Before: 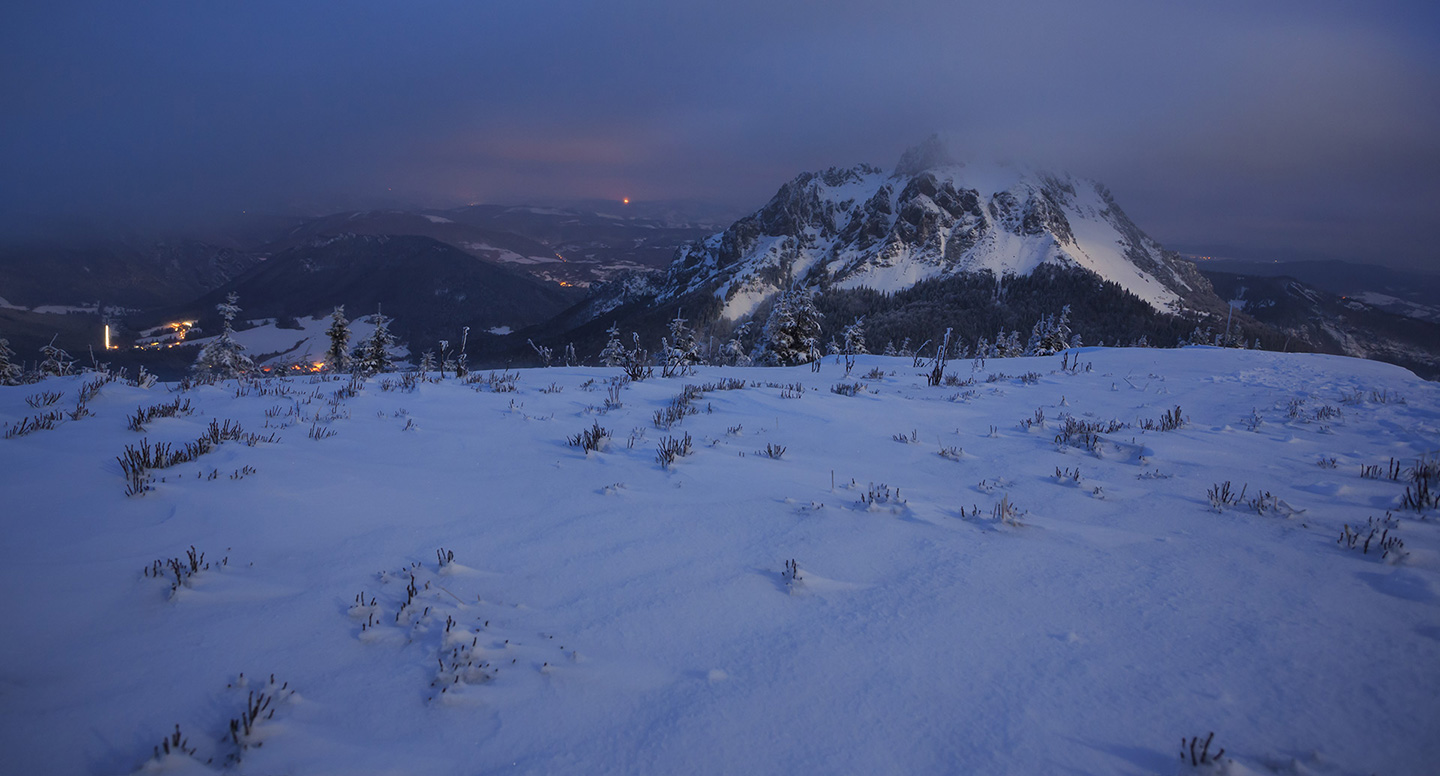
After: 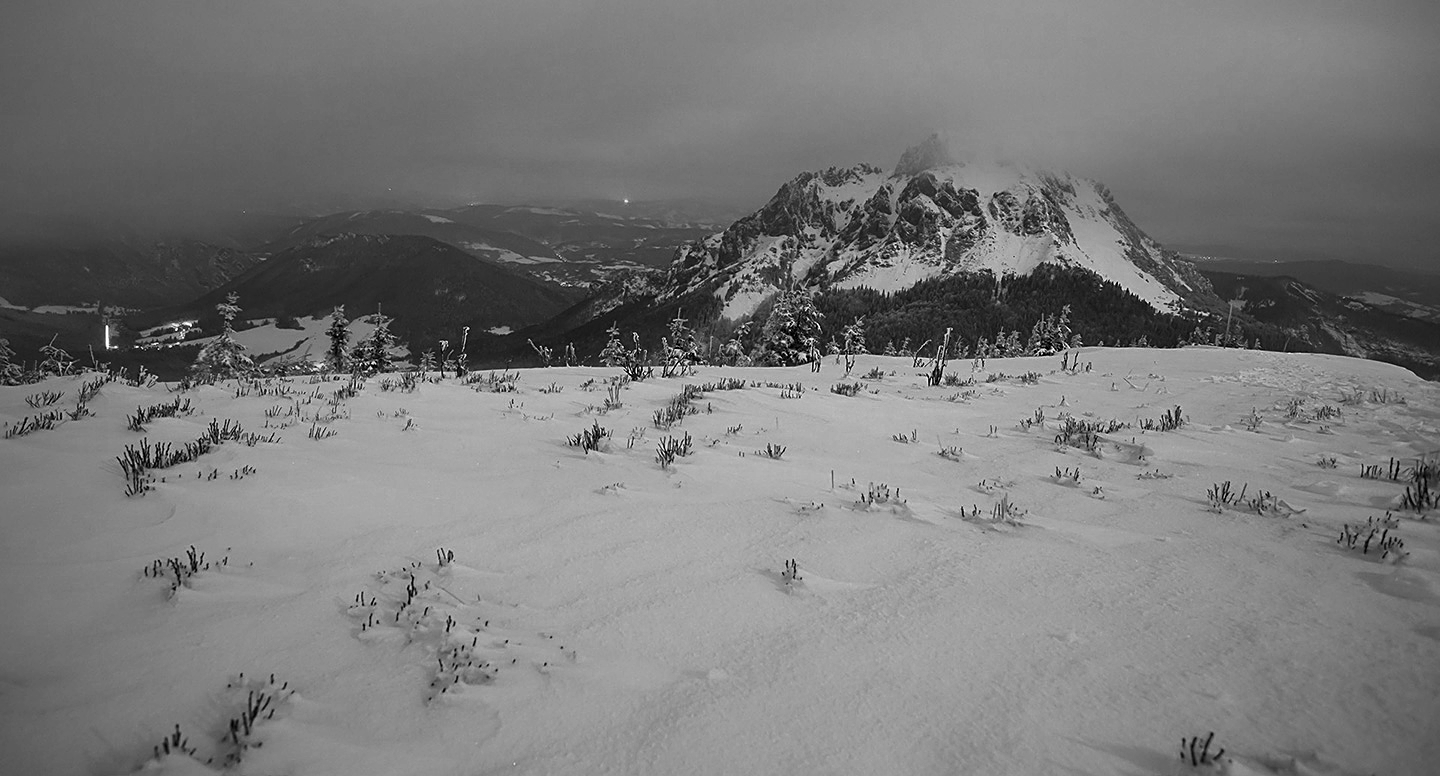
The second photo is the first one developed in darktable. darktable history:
sharpen: on, module defaults
velvia: strength 56.21%
color zones: curves: ch0 [(0, 0.613) (0.01, 0.613) (0.245, 0.448) (0.498, 0.529) (0.642, 0.665) (0.879, 0.777) (0.99, 0.613)]; ch1 [(0, 0) (0.143, 0) (0.286, 0) (0.429, 0) (0.571, 0) (0.714, 0) (0.857, 0)]
